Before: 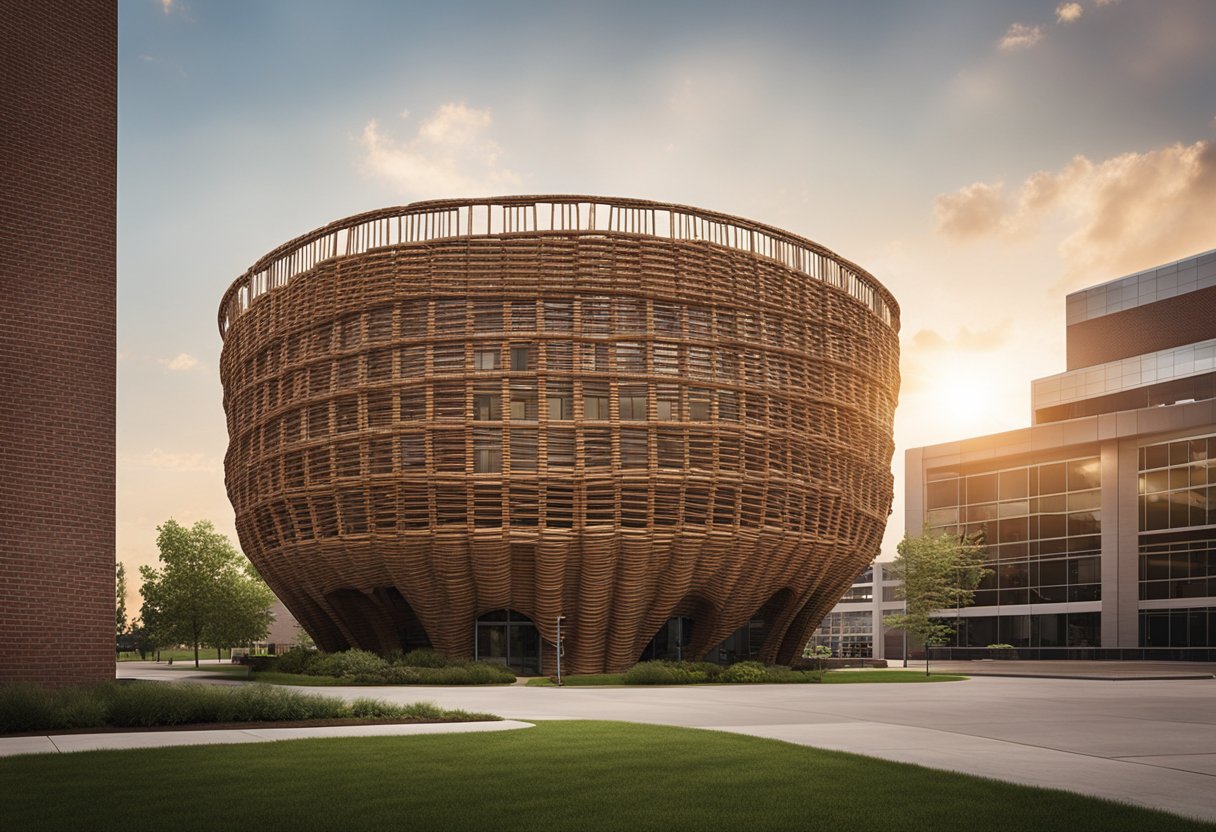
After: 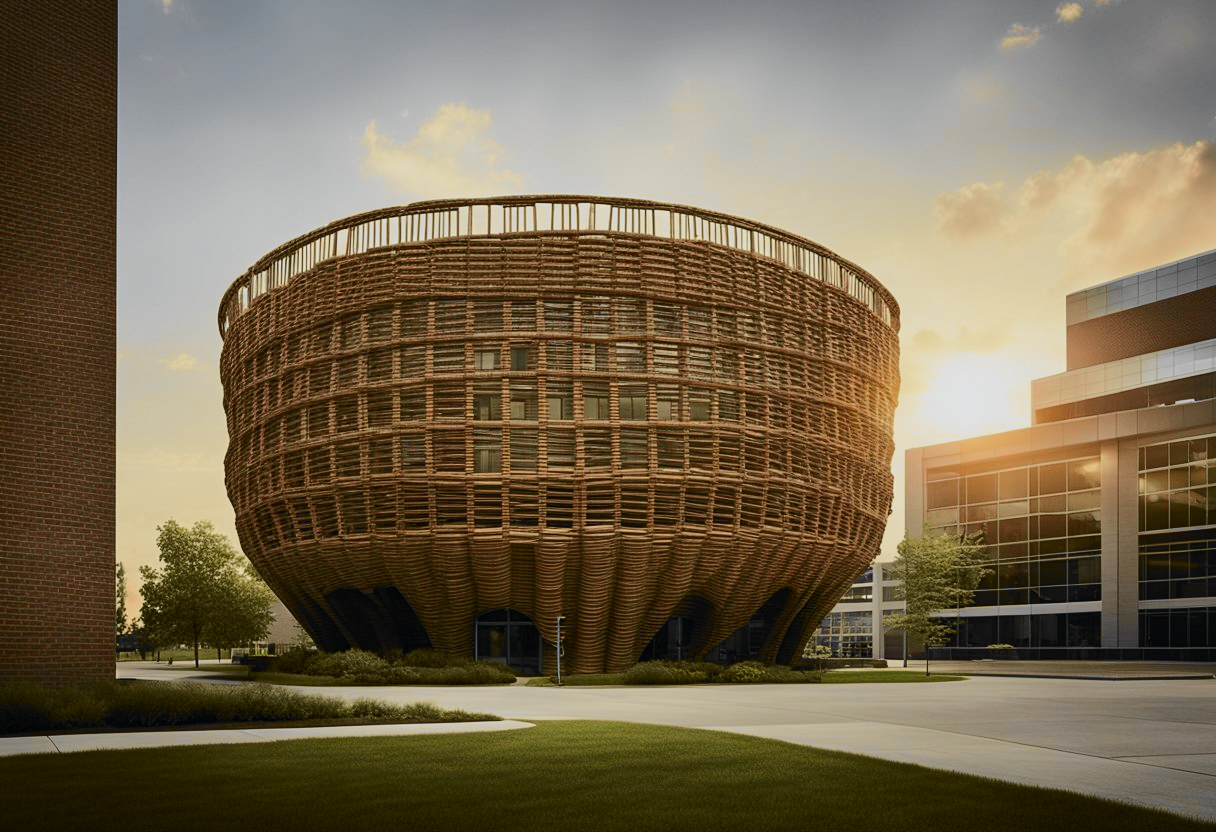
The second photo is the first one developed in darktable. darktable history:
exposure: exposure -0.488 EV, compensate highlight preservation false
tone curve: curves: ch0 [(0, 0) (0.071, 0.047) (0.266, 0.26) (0.483, 0.554) (0.753, 0.811) (1, 0.983)]; ch1 [(0, 0) (0.346, 0.307) (0.408, 0.387) (0.463, 0.465) (0.482, 0.493) (0.502, 0.499) (0.517, 0.502) (0.55, 0.548) (0.597, 0.61) (0.651, 0.698) (1, 1)]; ch2 [(0, 0) (0.346, 0.34) (0.434, 0.46) (0.485, 0.494) (0.5, 0.498) (0.517, 0.506) (0.526, 0.545) (0.583, 0.61) (0.625, 0.659) (1, 1)], color space Lab, independent channels, preserve colors none
